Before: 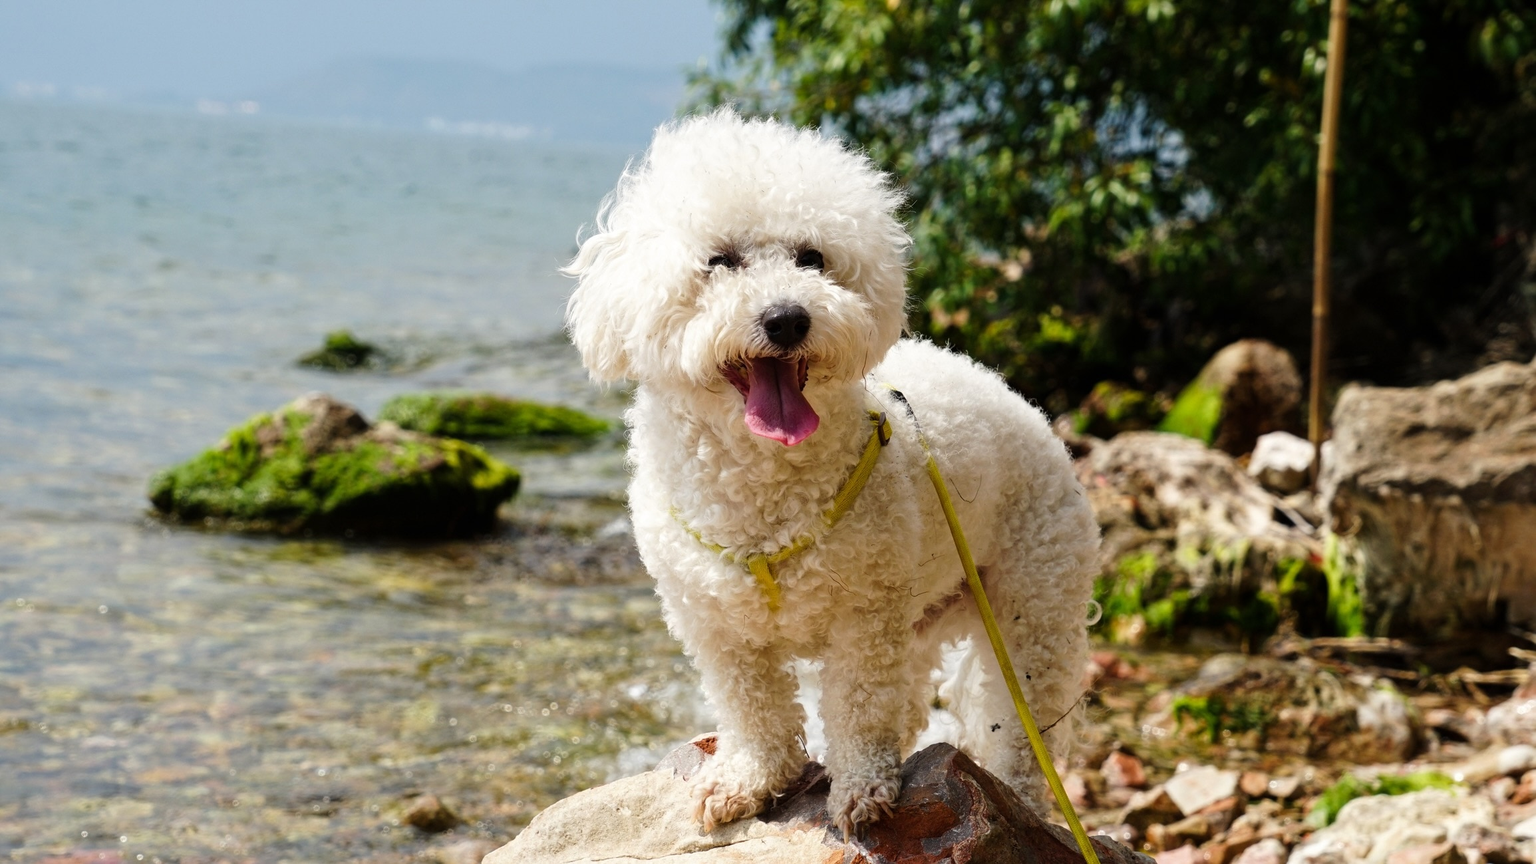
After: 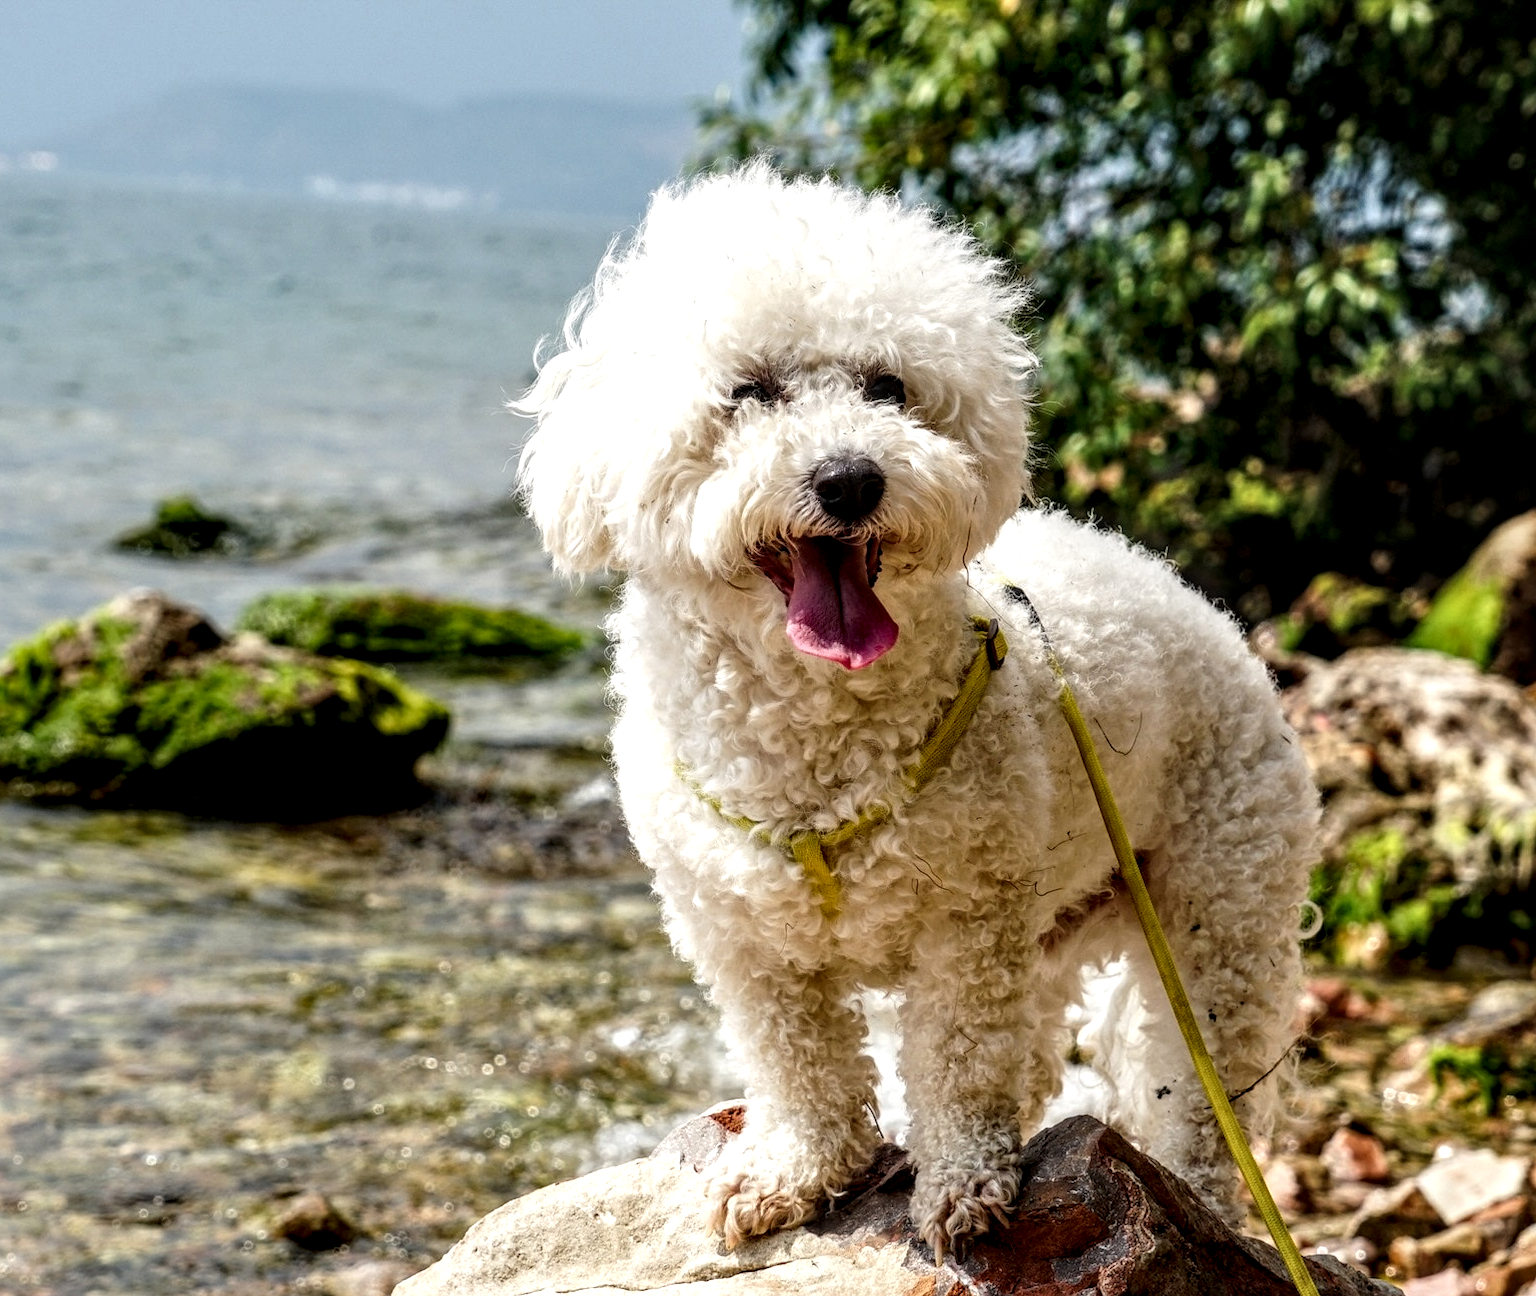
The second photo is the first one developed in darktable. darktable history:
crop and rotate: left 14.384%, right 18.993%
local contrast: highlights 1%, shadows 3%, detail 182%
